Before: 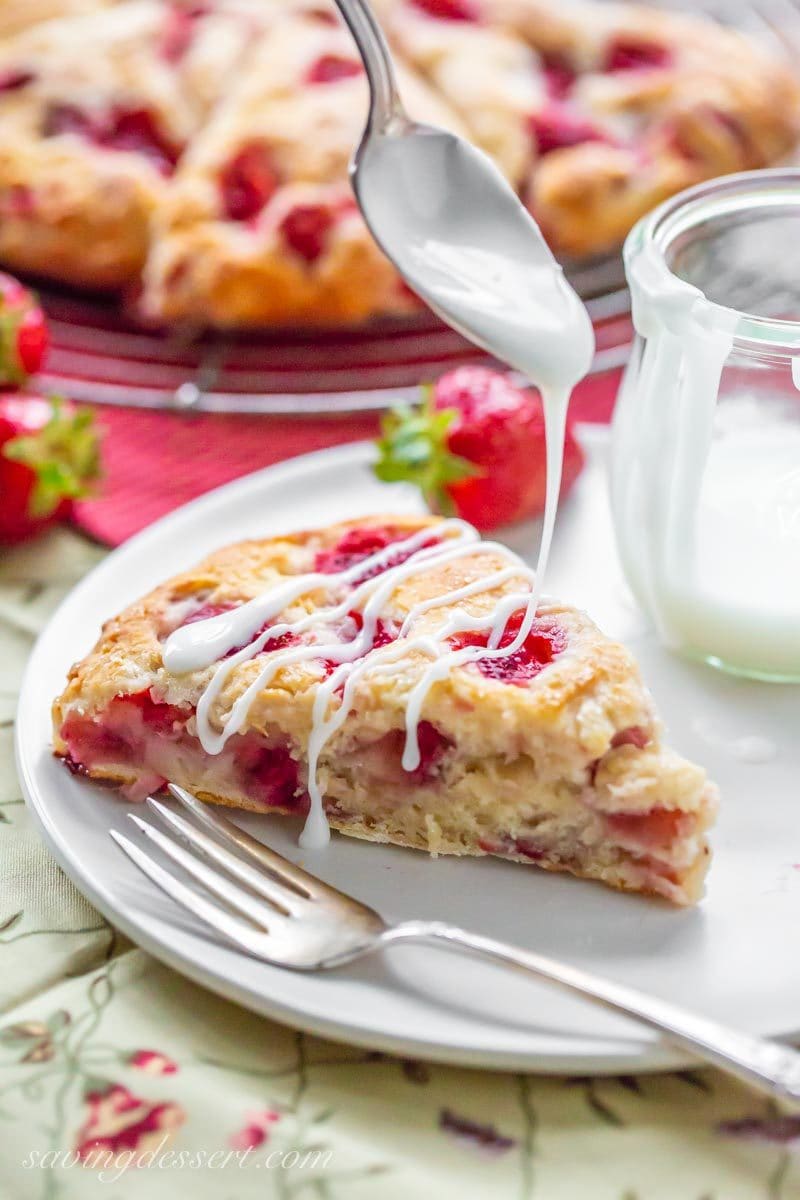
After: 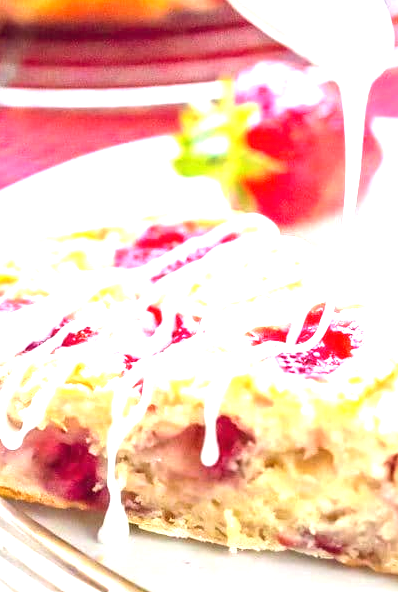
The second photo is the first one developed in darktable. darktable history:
crop: left 25.197%, top 25.431%, right 25.048%, bottom 25.209%
exposure: black level correction 0, exposure 1.743 EV, compensate highlight preservation false
